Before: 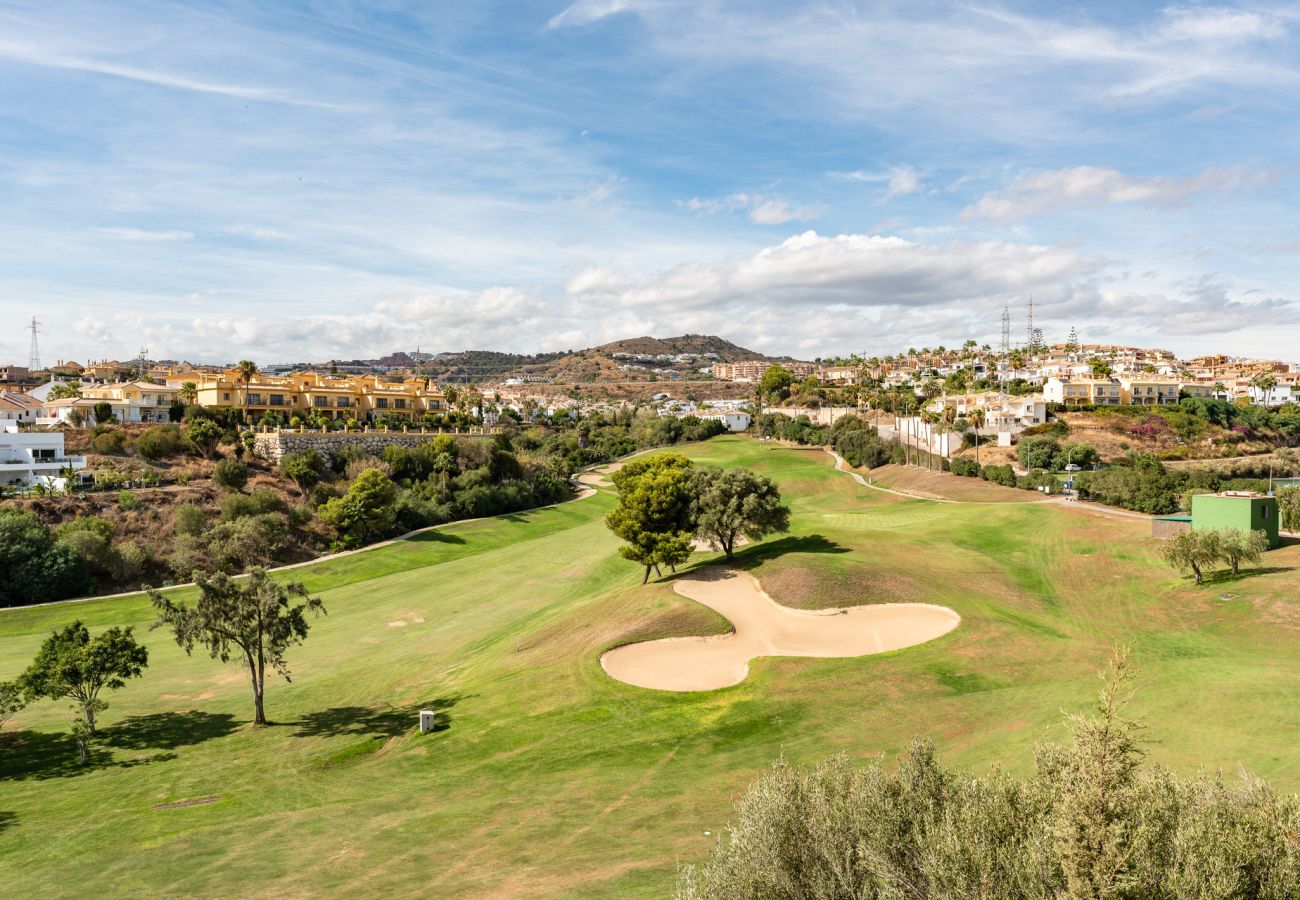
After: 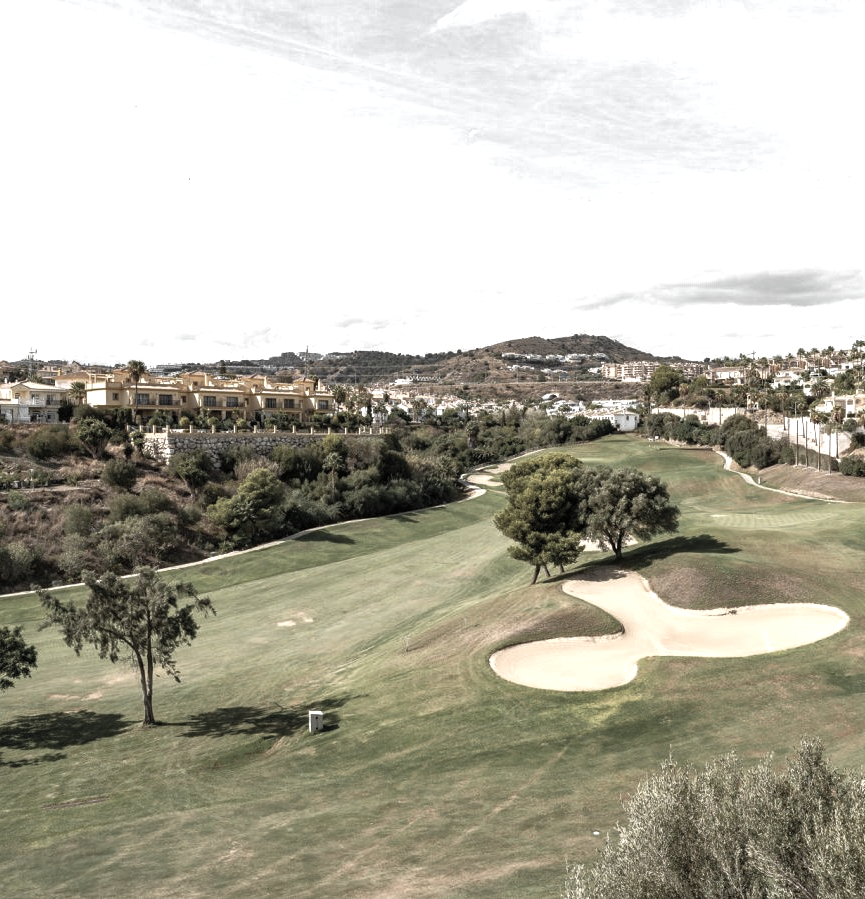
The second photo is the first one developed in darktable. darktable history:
crop and rotate: left 8.589%, right 24.807%
color zones: curves: ch0 [(0, 0.613) (0.01, 0.613) (0.245, 0.448) (0.498, 0.529) (0.642, 0.665) (0.879, 0.777) (0.99, 0.613)]; ch1 [(0, 0.035) (0.121, 0.189) (0.259, 0.197) (0.415, 0.061) (0.589, 0.022) (0.732, 0.022) (0.857, 0.026) (0.991, 0.053)]
tone equalizer: -8 EV 0.001 EV, -7 EV -0.002 EV, -6 EV 0.002 EV, -5 EV -0.033 EV, -4 EV -0.154 EV, -3 EV -0.16 EV, -2 EV 0.223 EV, -1 EV 0.702 EV, +0 EV 0.516 EV, edges refinement/feathering 500, mask exposure compensation -1.57 EV, preserve details no
